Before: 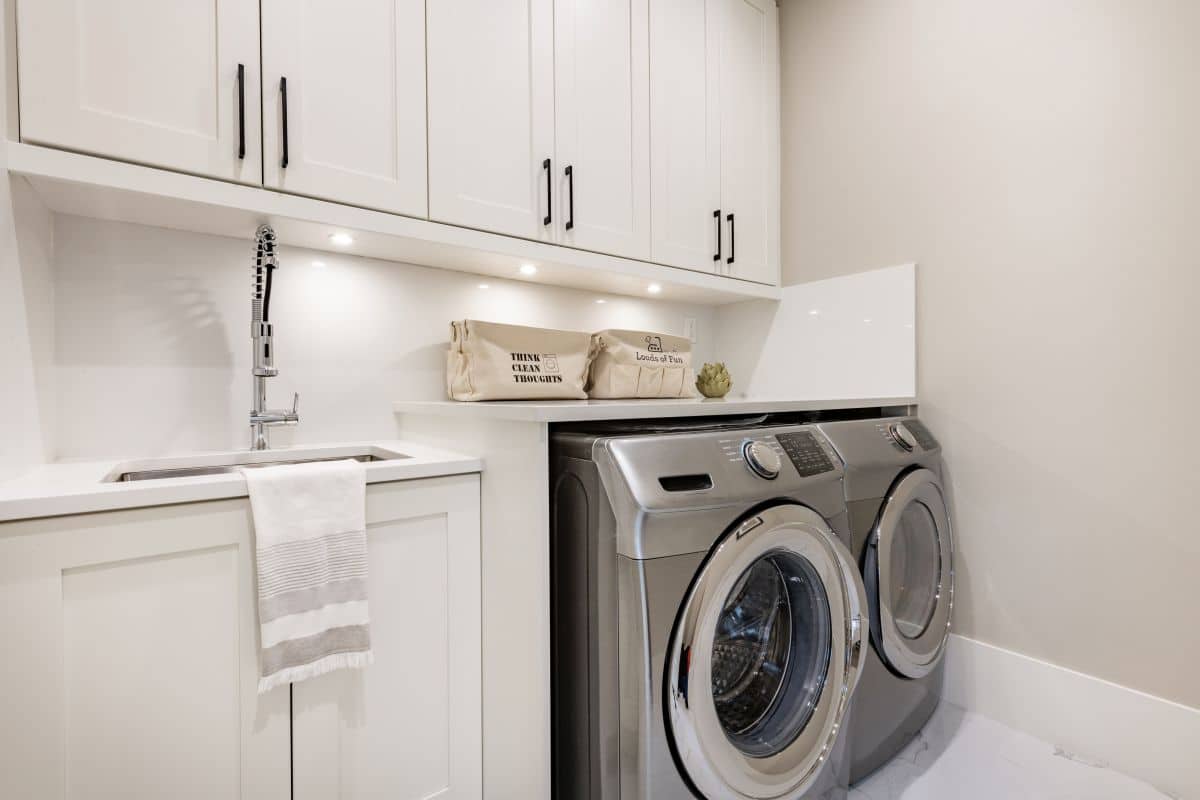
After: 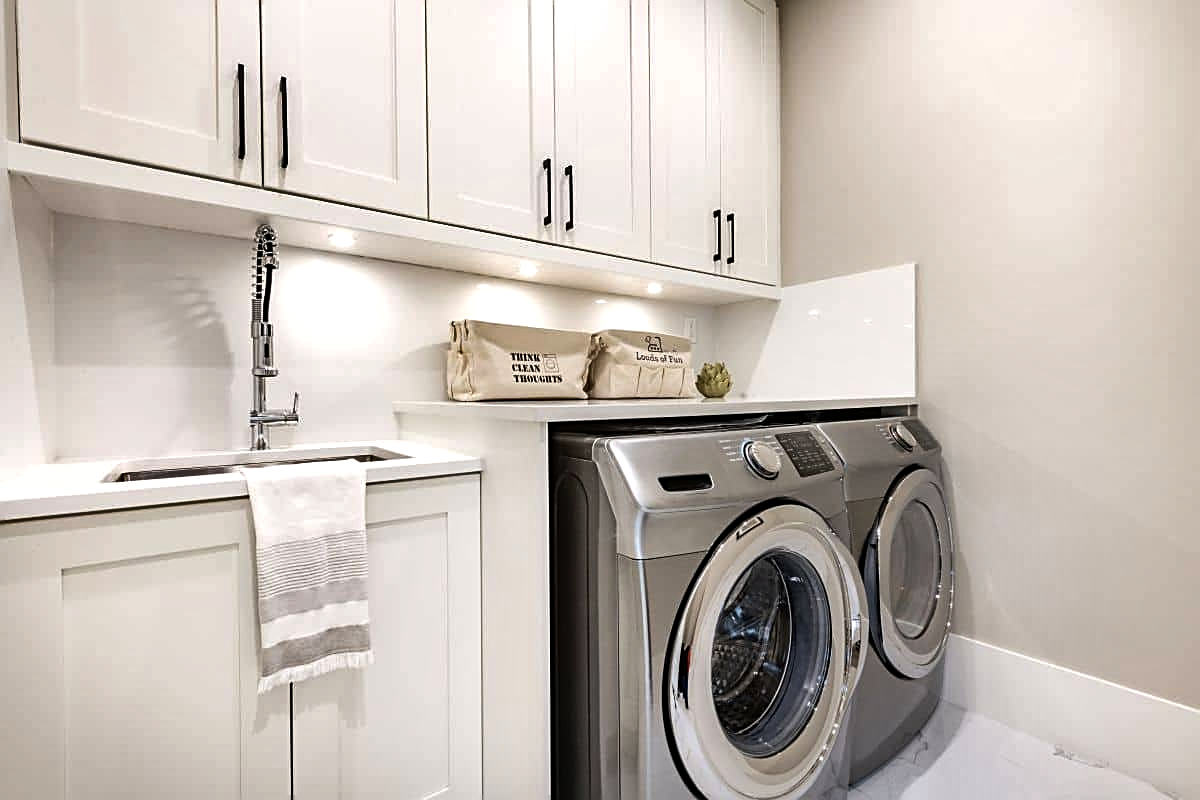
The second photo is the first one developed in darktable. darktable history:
shadows and highlights: soften with gaussian
tone equalizer: -8 EV -0.417 EV, -7 EV -0.389 EV, -6 EV -0.333 EV, -5 EV -0.222 EV, -3 EV 0.222 EV, -2 EV 0.333 EV, -1 EV 0.389 EV, +0 EV 0.417 EV, edges refinement/feathering 500, mask exposure compensation -1.57 EV, preserve details no
sharpen: on, module defaults
